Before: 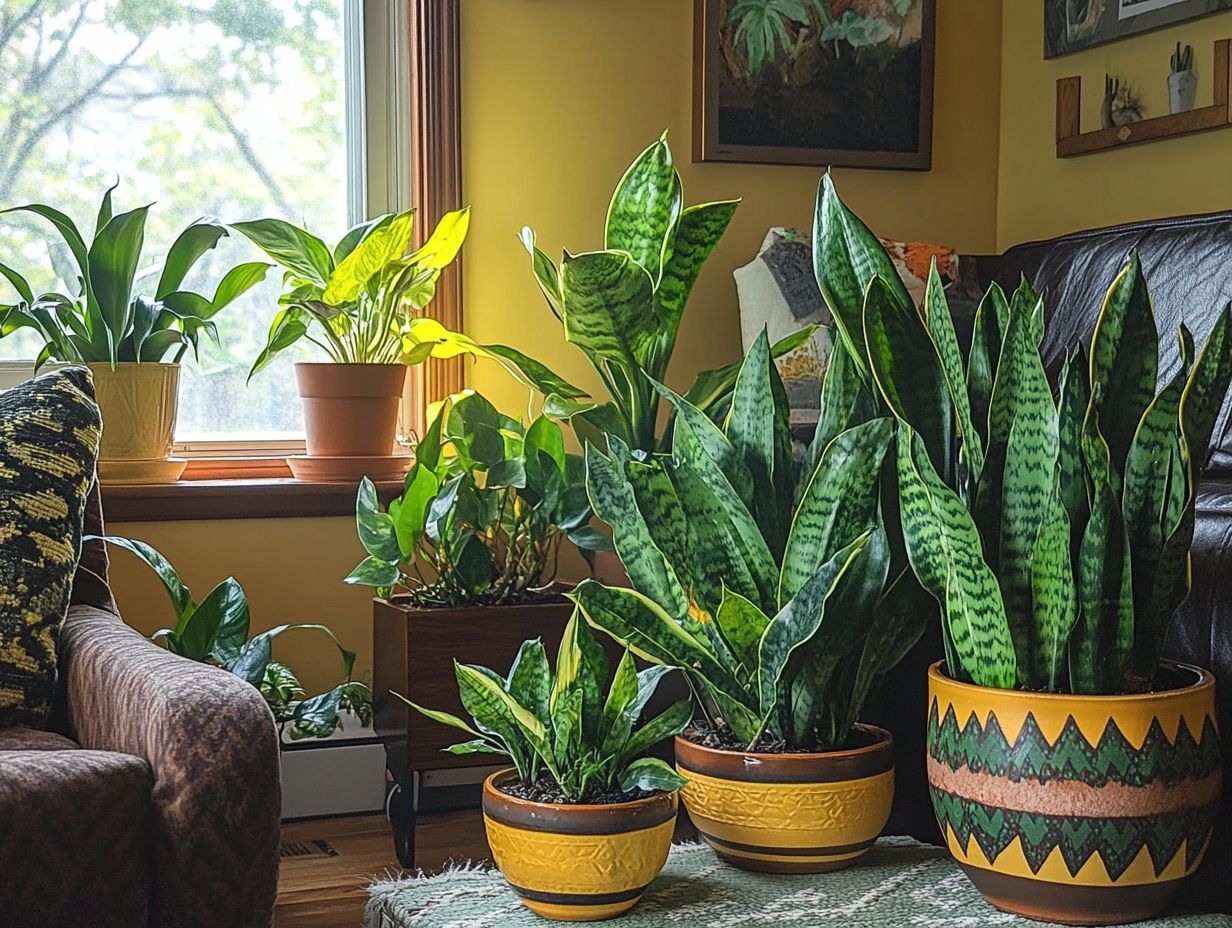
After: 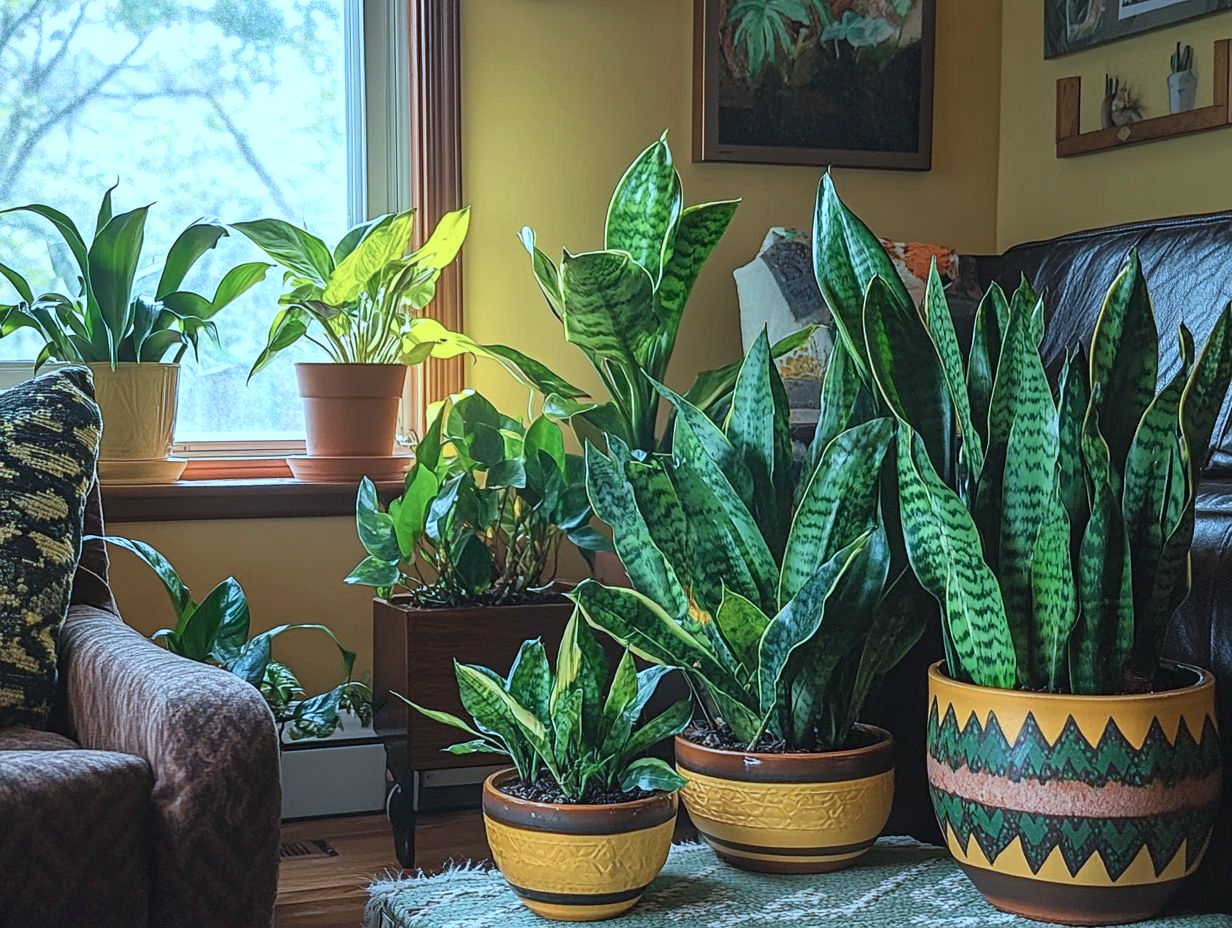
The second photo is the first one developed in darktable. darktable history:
color correction: highlights a* -9.44, highlights b* -23.04
